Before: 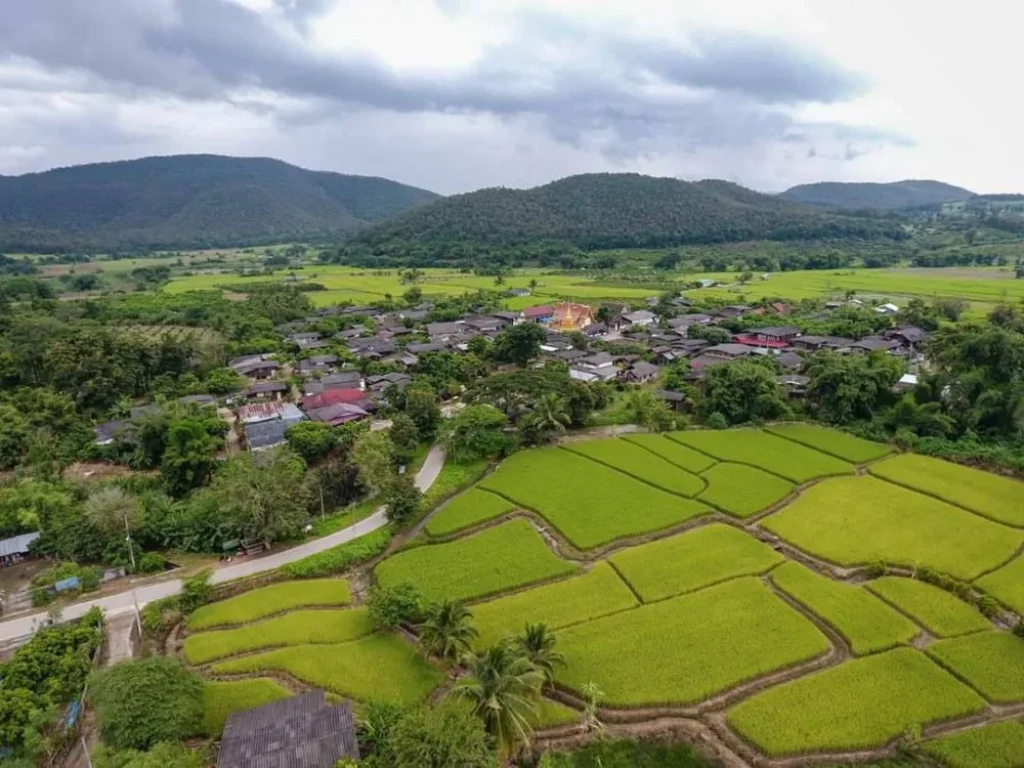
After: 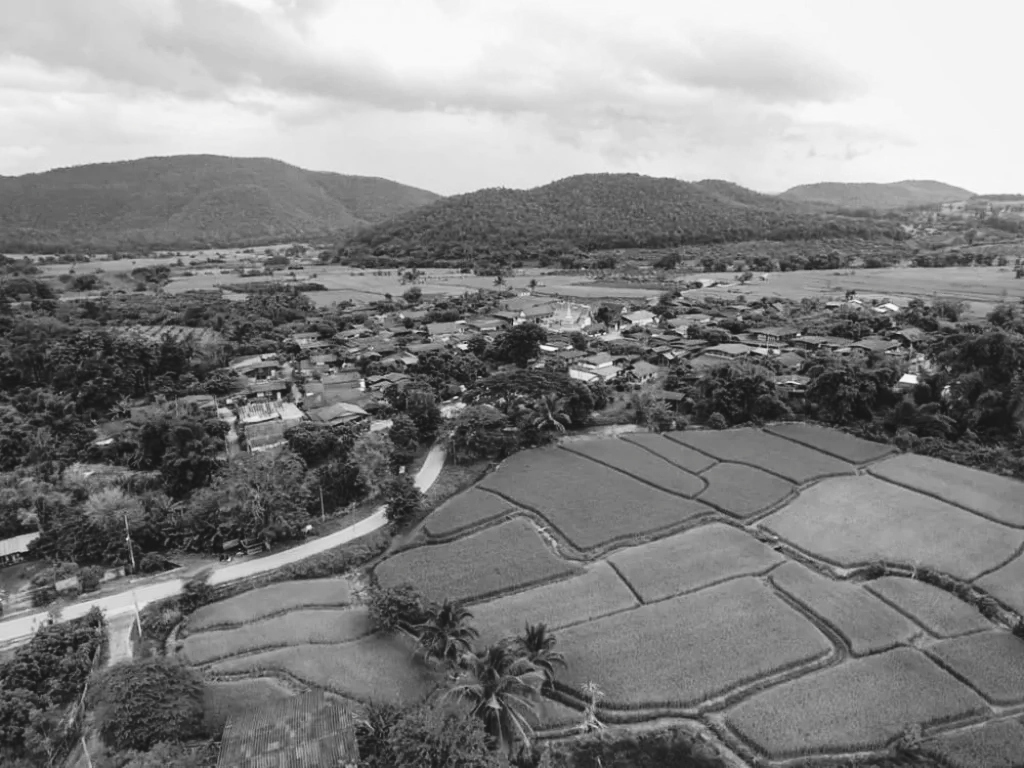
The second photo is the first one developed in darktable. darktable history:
tone curve: curves: ch0 [(0, 0) (0.003, 0.072) (0.011, 0.077) (0.025, 0.082) (0.044, 0.094) (0.069, 0.106) (0.1, 0.125) (0.136, 0.145) (0.177, 0.173) (0.224, 0.216) (0.277, 0.281) (0.335, 0.356) (0.399, 0.436) (0.468, 0.53) (0.543, 0.629) (0.623, 0.724) (0.709, 0.808) (0.801, 0.88) (0.898, 0.941) (1, 1)], preserve colors none
color look up table: target L [82.41, 87.41, 76.61, 86.7, 75.88, 77.71, 79.52, 67.37, 48.31, 65.87, 45.89, 54.5, 39.49, 37.41, 33.18, 15.64, 200.73, 93.75, 79.52, 75.52, 78.07, 62.46, 65.11, 64.36, 64.36, 58.38, 69.61, 53.09, 41.14, 39.9, 35.16, 11.26, 88.82, 85.27, 80.24, 68.49, 83.12, 53.98, 79.52, 35.72, 23.22, 37.41, 18, 91.64, 90.94, 72.58, 59.92, 46.43, 21.4], target a [-0.001, -0.003, -0.001, -0.003, 0, 0, -0.001, 0, 0.001, 0, 0.001, 0.001, 0, 0.001, 0, 0, 0, -0.002, -0.001, 0, -0.001, 0 ×4, 0.001, 0, 0.001, 0, 0, 0.001, -0.001, -0.002, -0.002, -0.002, -0.001, -0.003, 0.001, -0.001, 0, 0, 0.001, 0, -0.002, -0.002, 0, 0.001, 0.001, 0], target b [0.002, 0.024, 0.003, 0.024, 0.002 ×4, -0.004, 0.002, -0.004, -0.004, 0.001, -0.003, 0, 0, -0.001, 0.024, 0.002, 0.002, 0.003, 0.002, 0.002, 0.003, 0.003, -0.004, 0.002, -0.002, 0.001, 0.001, -0.003, 0.007, 0.024, 0.024, 0.023, 0.003, 0.024, -0.002, 0.002, -0.003, -0.003, -0.003, 0, 0.024, 0.024, 0.002, -0.004, -0.004, -0.003], num patches 49
